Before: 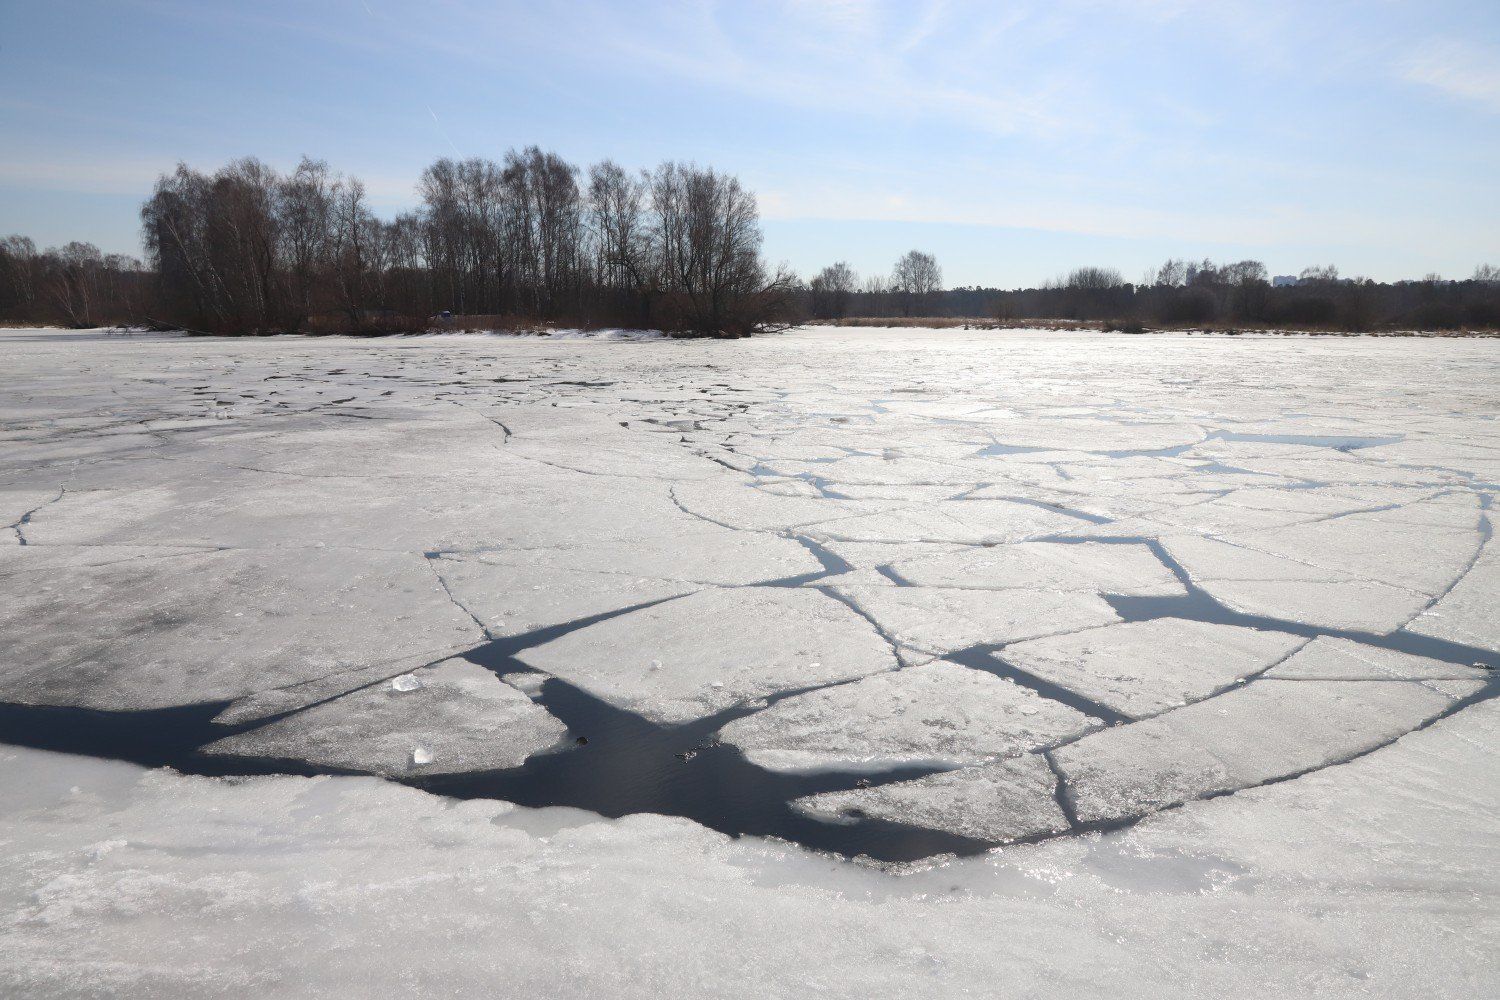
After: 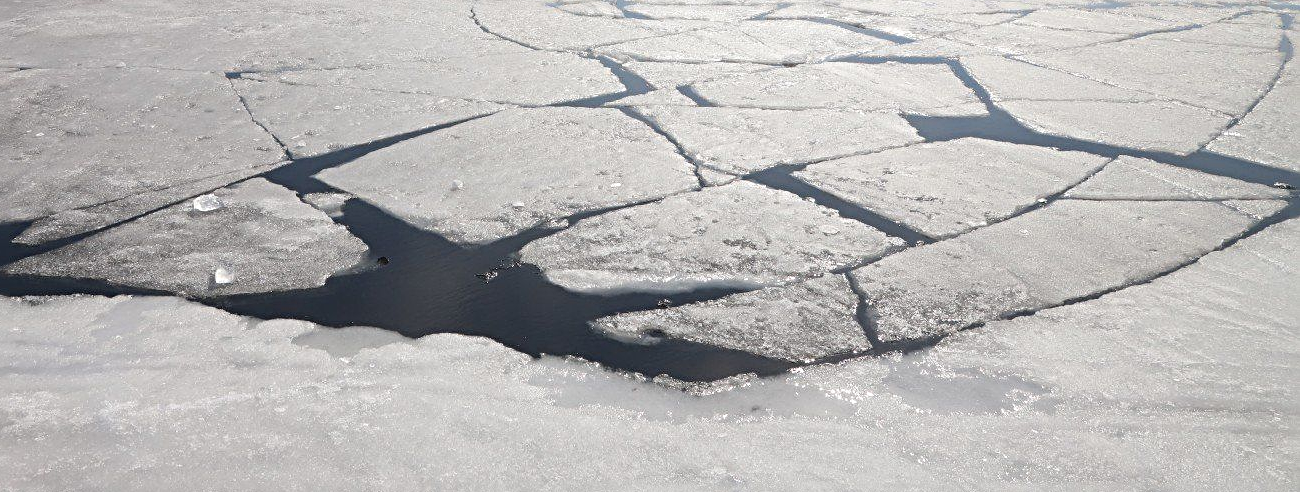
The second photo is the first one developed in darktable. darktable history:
sharpen: radius 3.991
crop and rotate: left 13.312%, top 48.006%, bottom 2.785%
